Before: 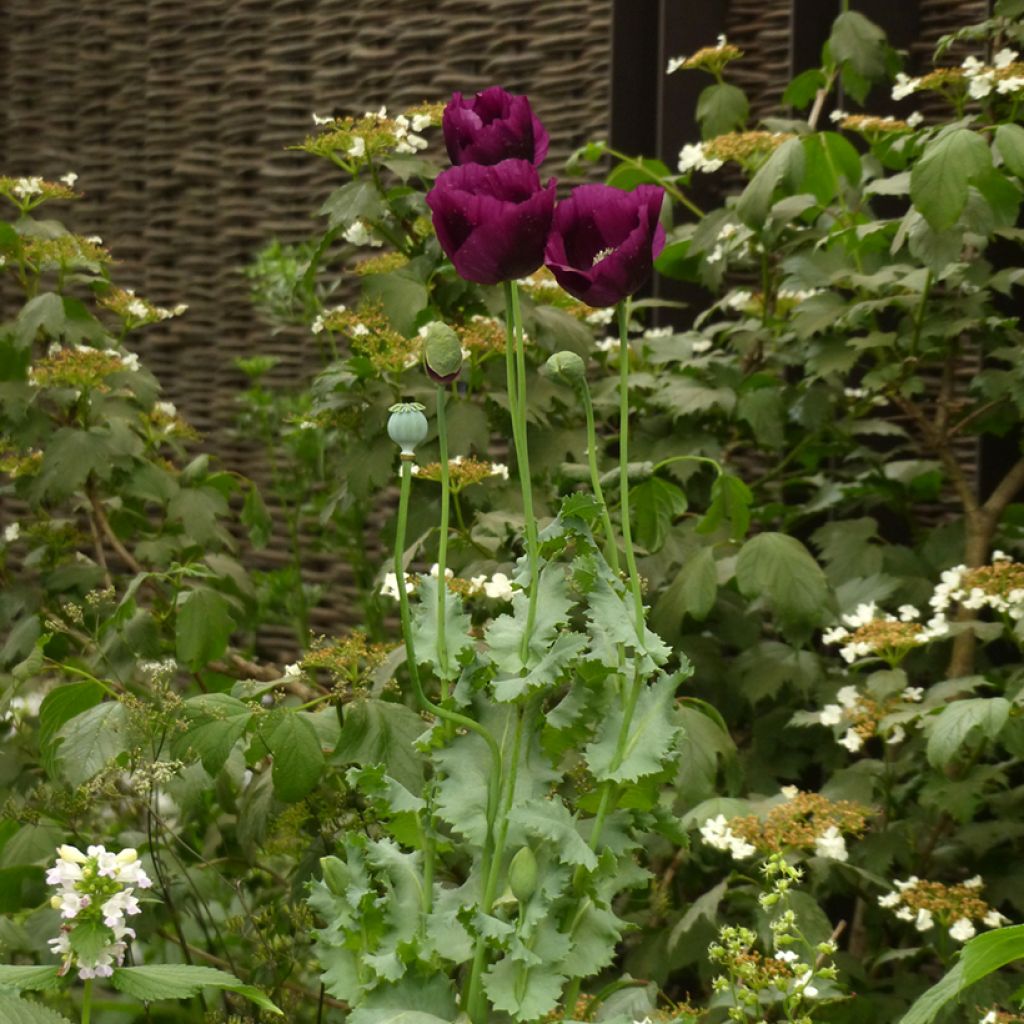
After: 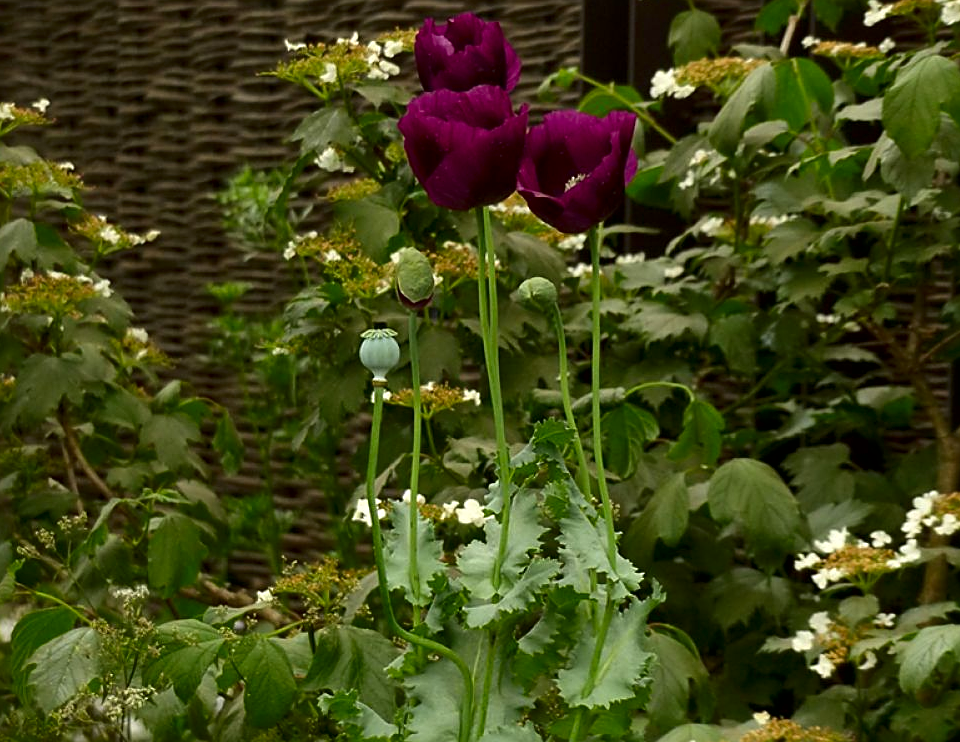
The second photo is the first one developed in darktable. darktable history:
crop: left 2.737%, top 7.287%, right 3.421%, bottom 20.179%
shadows and highlights: shadows 20.91, highlights -35.45, soften with gaussian
local contrast: mode bilateral grid, contrast 20, coarseness 50, detail 120%, midtone range 0.2
contrast brightness saturation: contrast 0.07, brightness -0.14, saturation 0.11
sharpen: on, module defaults
